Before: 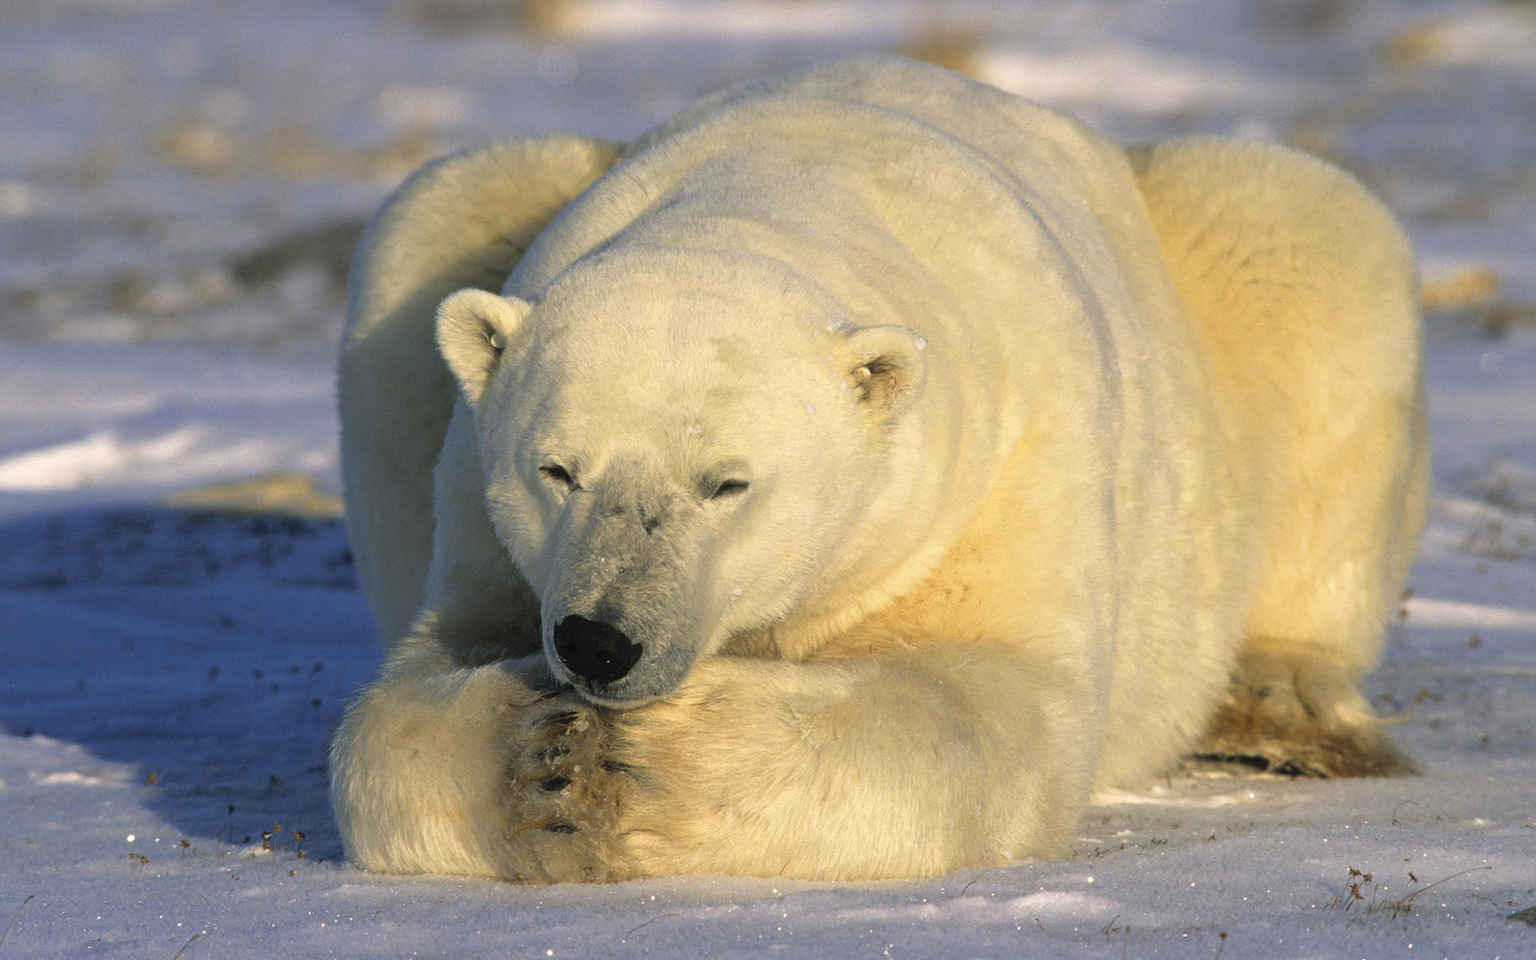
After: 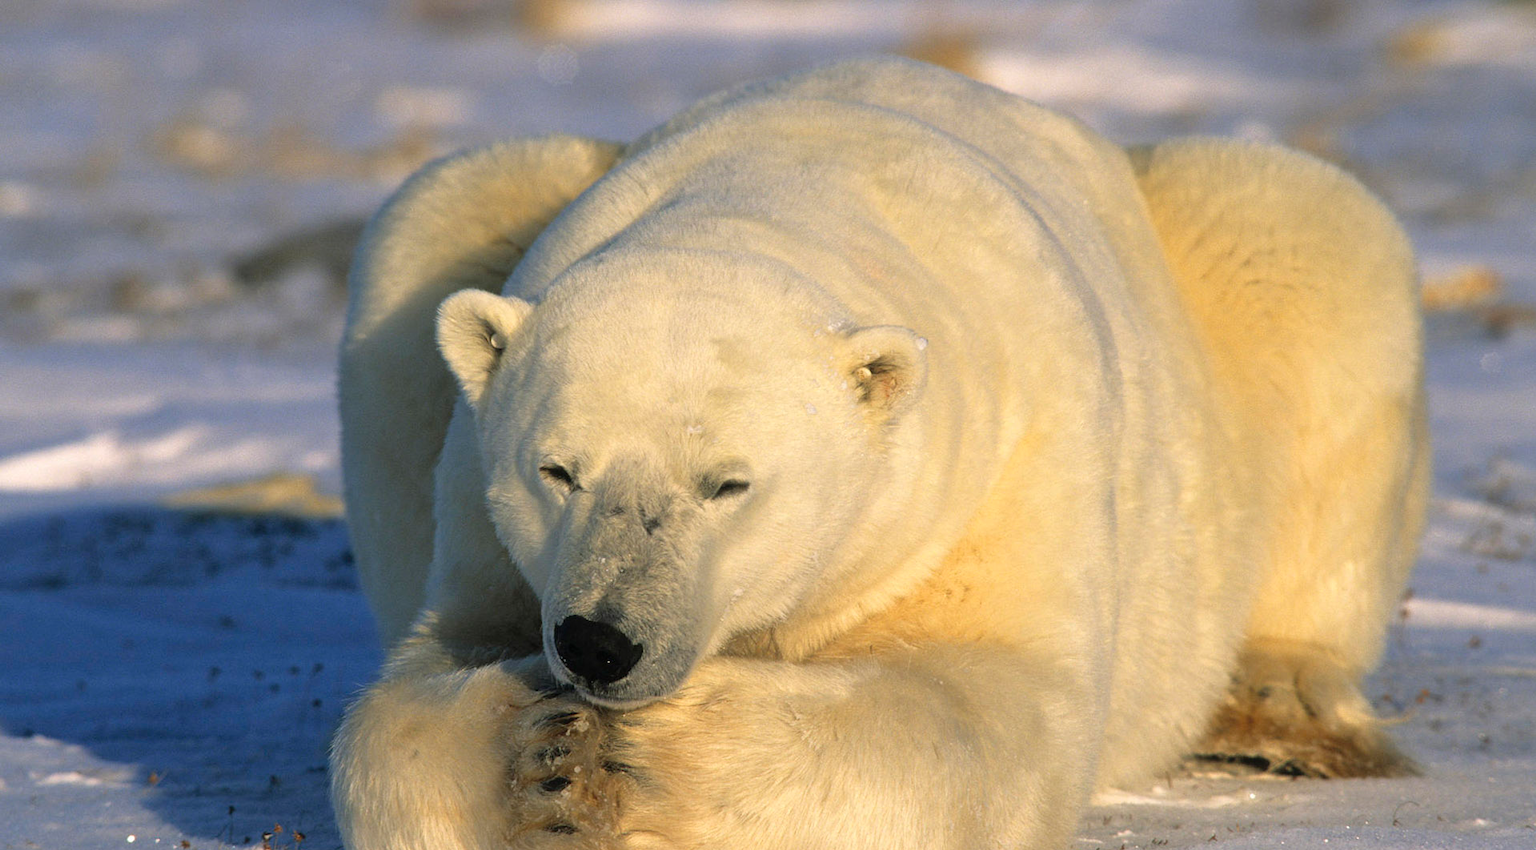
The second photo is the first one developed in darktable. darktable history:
crop and rotate: top 0%, bottom 11.459%
